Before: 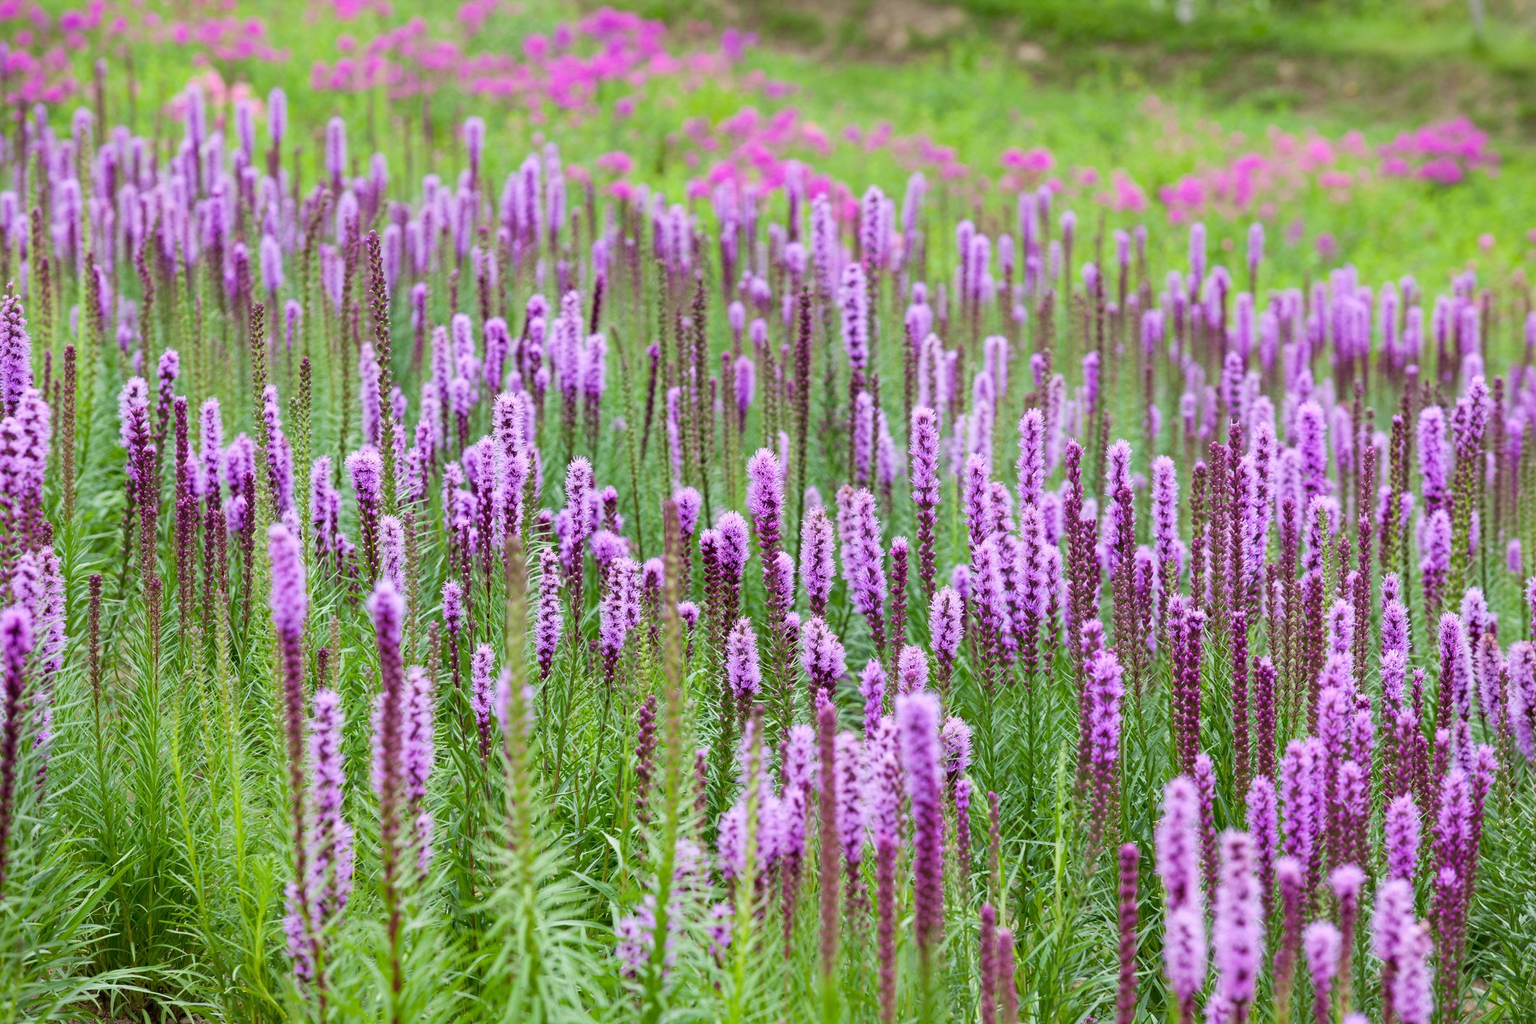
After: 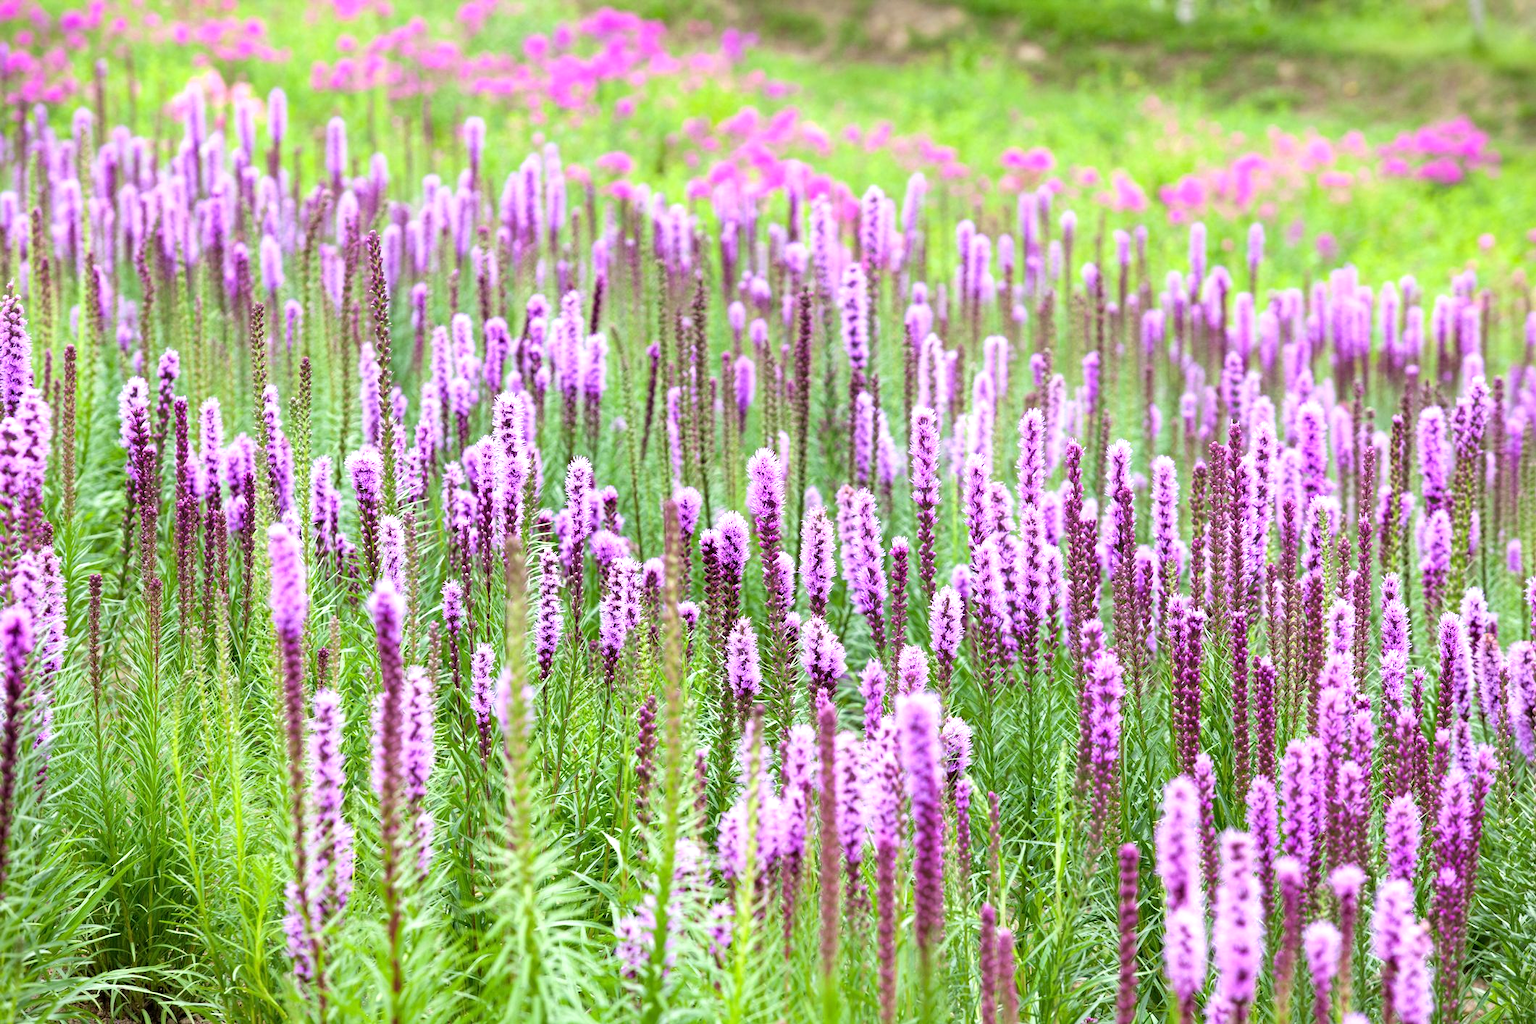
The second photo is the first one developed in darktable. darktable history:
tone equalizer: -8 EV -0.722 EV, -7 EV -0.674 EV, -6 EV -0.579 EV, -5 EV -0.407 EV, -3 EV 0.374 EV, -2 EV 0.6 EV, -1 EV 0.677 EV, +0 EV 0.735 EV
